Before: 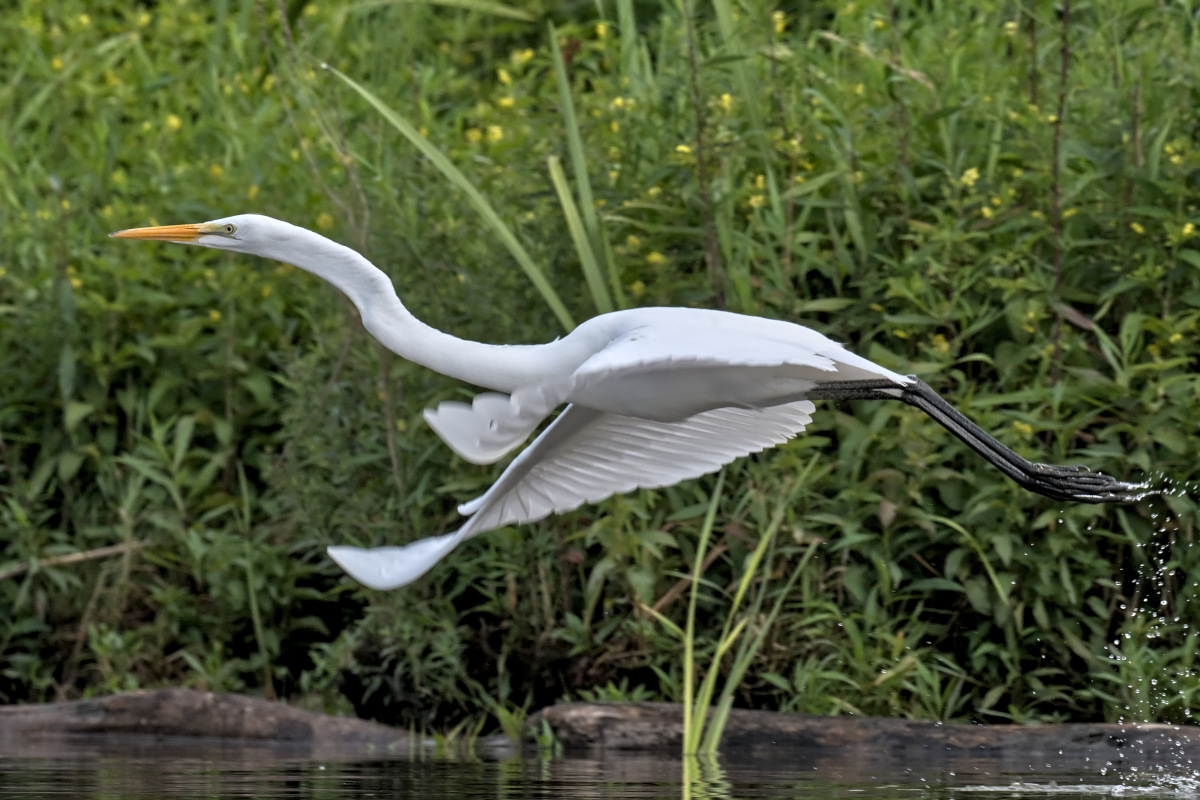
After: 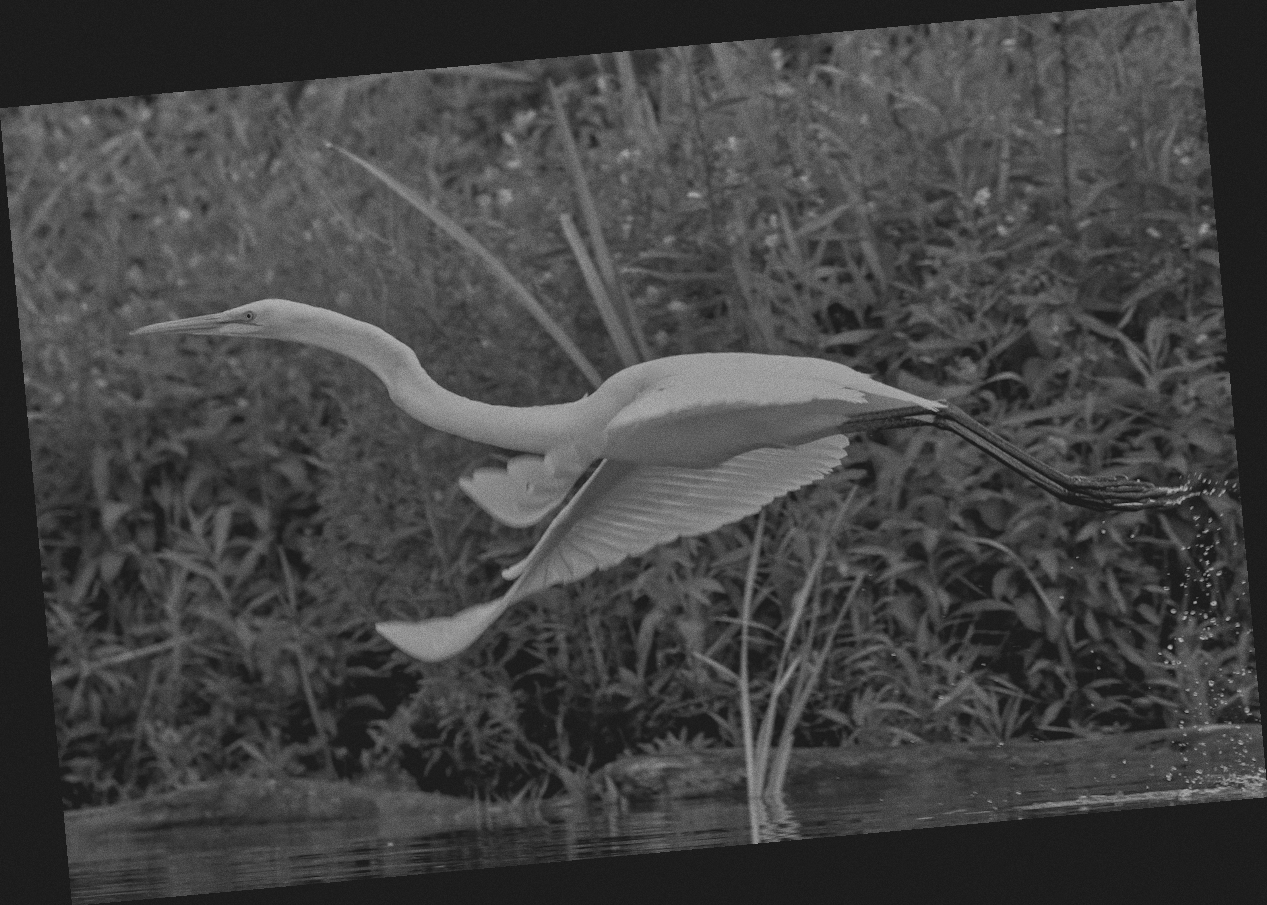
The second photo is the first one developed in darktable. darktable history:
rotate and perspective: rotation -5.2°, automatic cropping off
monochrome: a 32, b 64, size 2.3, highlights 1
grain: coarseness 0.09 ISO
colorize: hue 41.44°, saturation 22%, source mix 60%, lightness 10.61%
